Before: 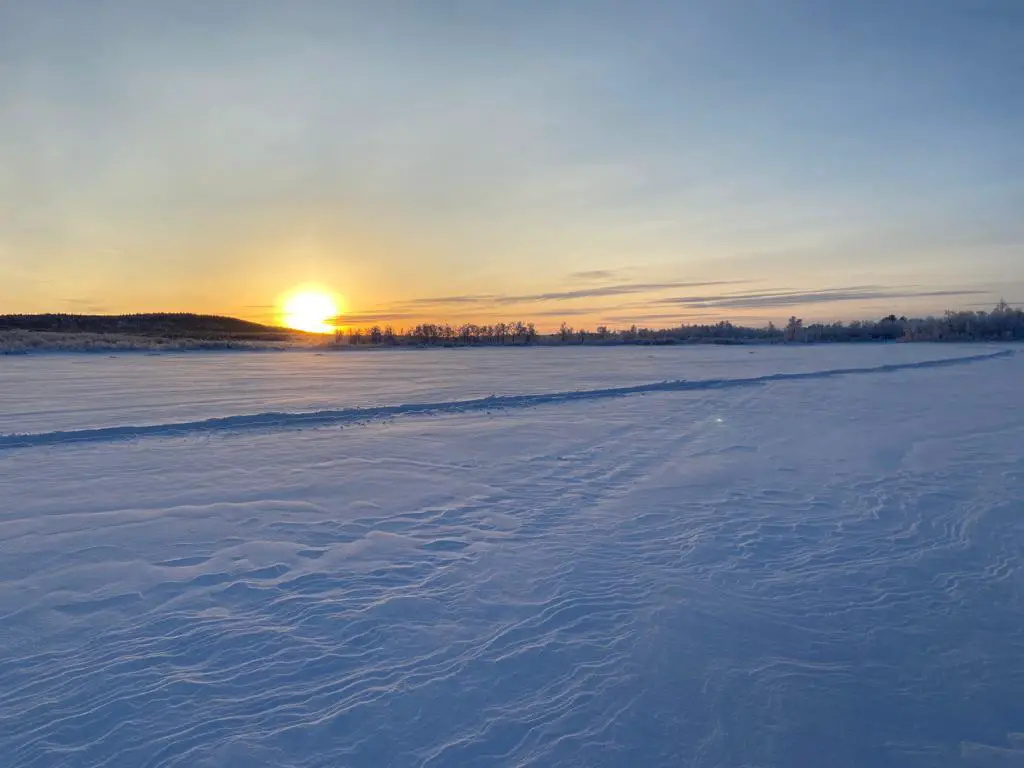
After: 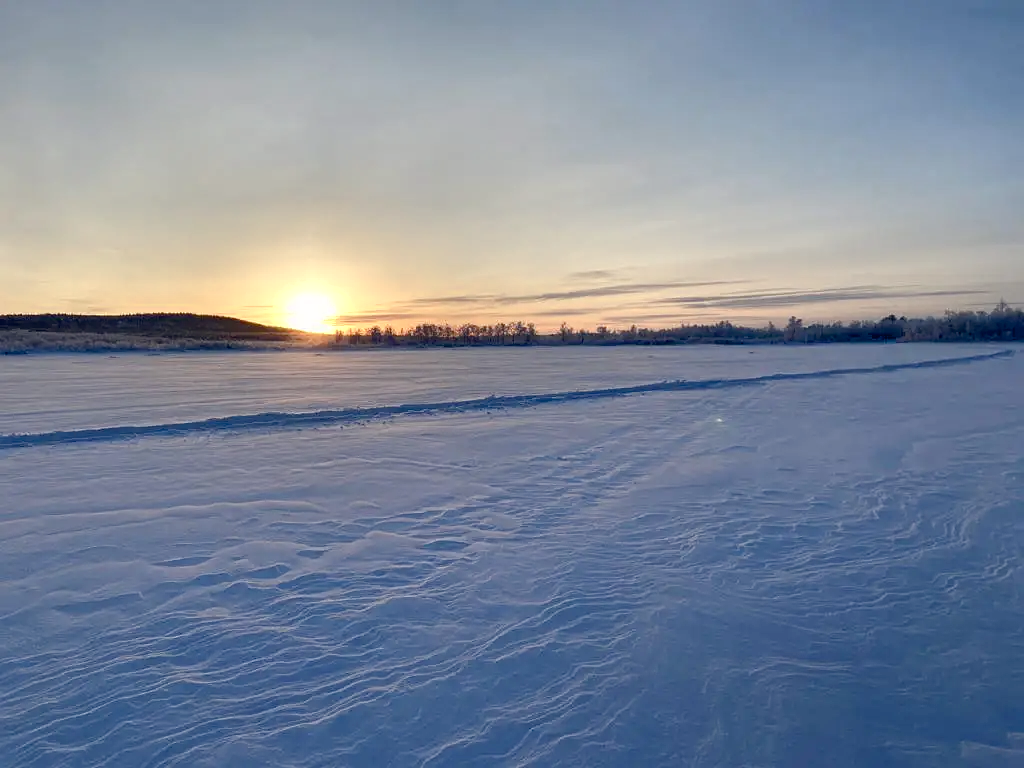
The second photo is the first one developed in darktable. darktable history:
sharpen: radius 1.24, amount 0.306, threshold 0.191
color calibration: illuminant same as pipeline (D50), adaptation XYZ, x 0.346, y 0.357, temperature 5007.64 K
color balance rgb: highlights gain › chroma 0.635%, highlights gain › hue 55.15°, global offset › chroma 0.063%, global offset › hue 253.96°, perceptual saturation grading › global saturation 0.595%, perceptual saturation grading › highlights -31.86%, perceptual saturation grading › mid-tones 5.969%, perceptual saturation grading › shadows 18.345%, saturation formula JzAzBz (2021)
shadows and highlights: radius 126.28, shadows 30.41, highlights -31.22, low approximation 0.01, soften with gaussian
